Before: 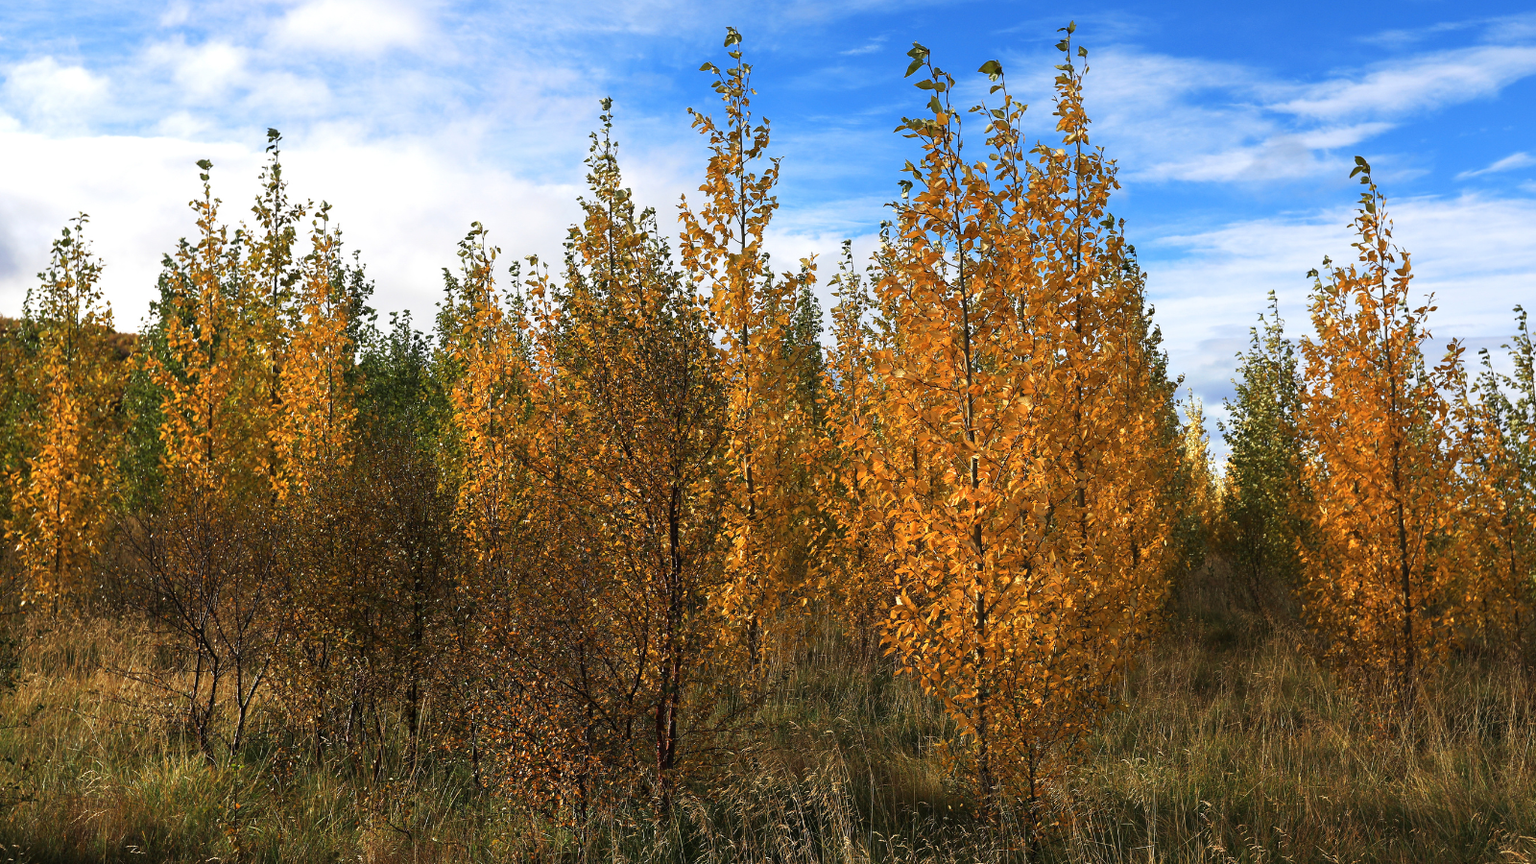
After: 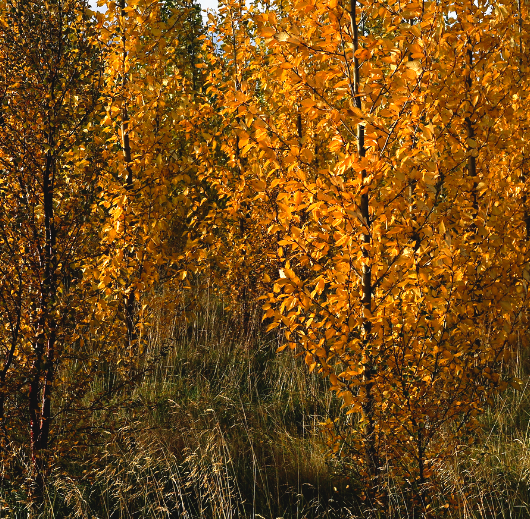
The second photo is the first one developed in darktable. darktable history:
crop: left 40.878%, top 39.176%, right 25.993%, bottom 3.081%
tone curve: curves: ch0 [(0, 0) (0.003, 0.047) (0.011, 0.047) (0.025, 0.047) (0.044, 0.049) (0.069, 0.051) (0.1, 0.062) (0.136, 0.086) (0.177, 0.125) (0.224, 0.178) (0.277, 0.246) (0.335, 0.324) (0.399, 0.407) (0.468, 0.48) (0.543, 0.57) (0.623, 0.675) (0.709, 0.772) (0.801, 0.876) (0.898, 0.963) (1, 1)], preserve colors none
